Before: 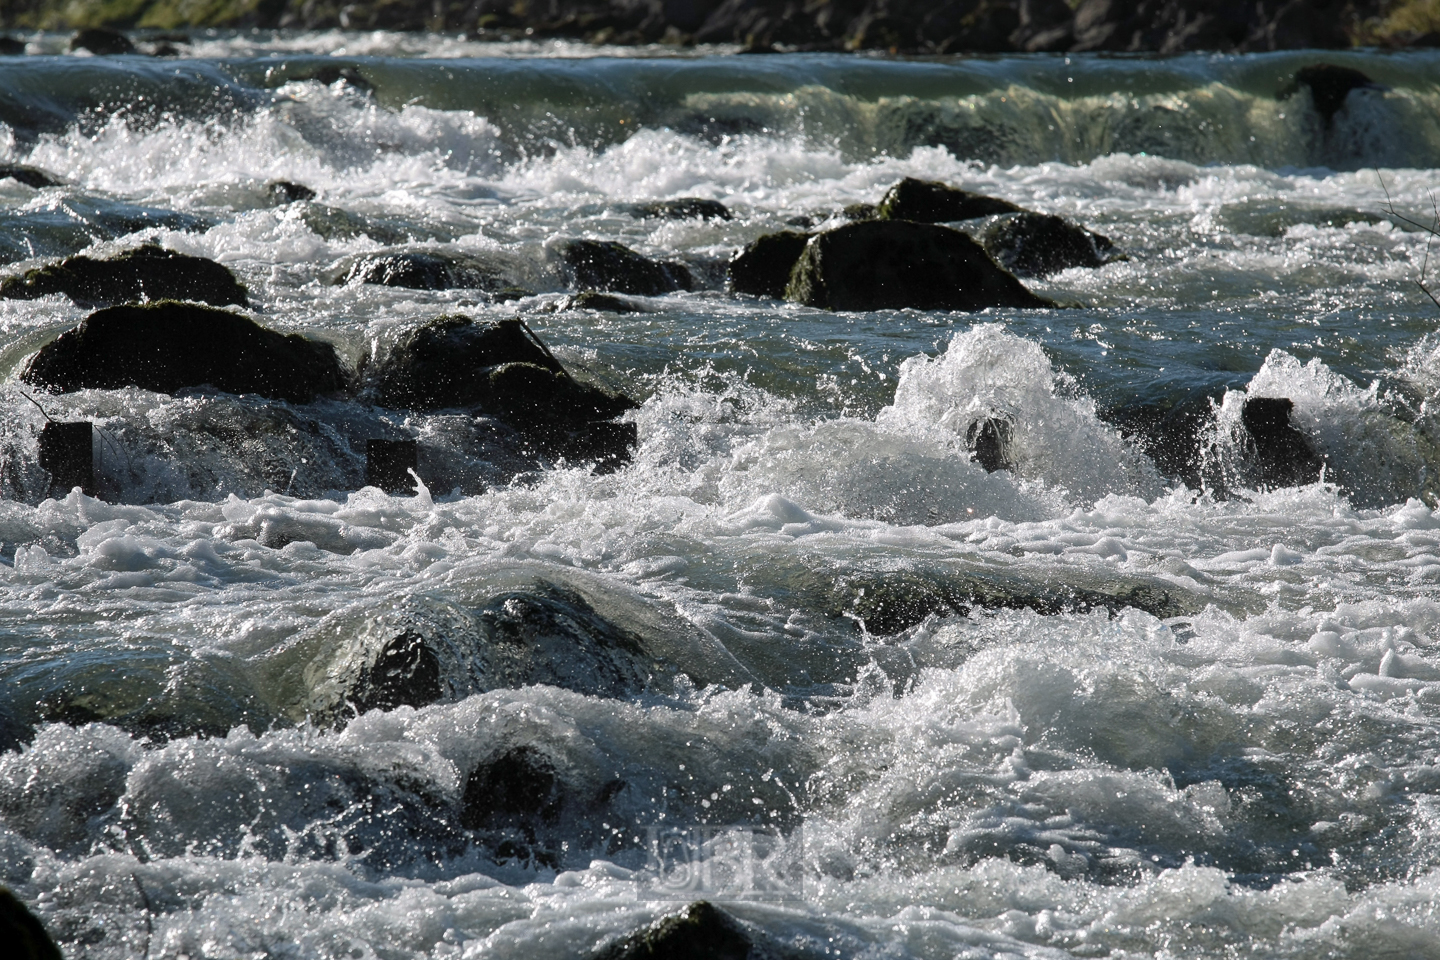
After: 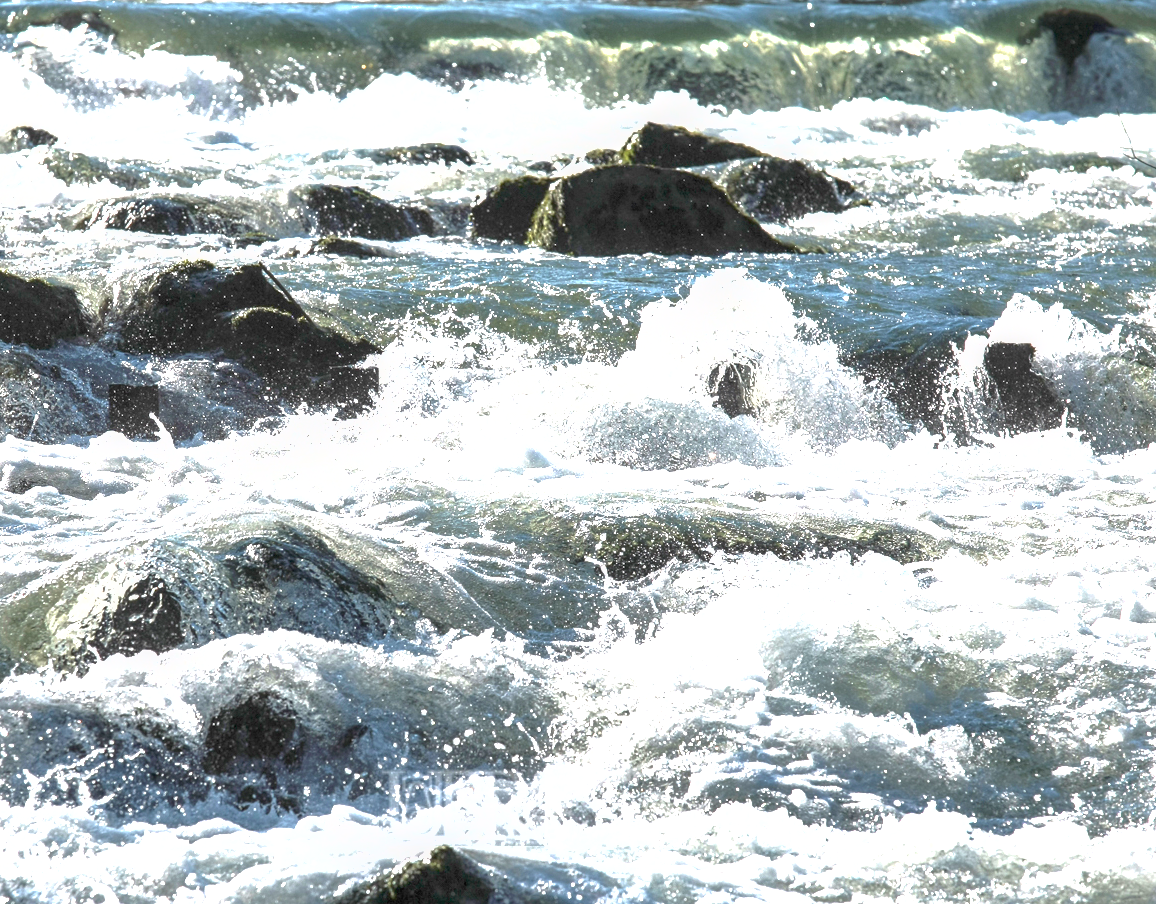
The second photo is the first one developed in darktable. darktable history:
exposure: black level correction 0, exposure 2 EV, compensate highlight preservation false
local contrast: on, module defaults
crop and rotate: left 17.959%, top 5.771%, right 1.742%
shadows and highlights: on, module defaults
